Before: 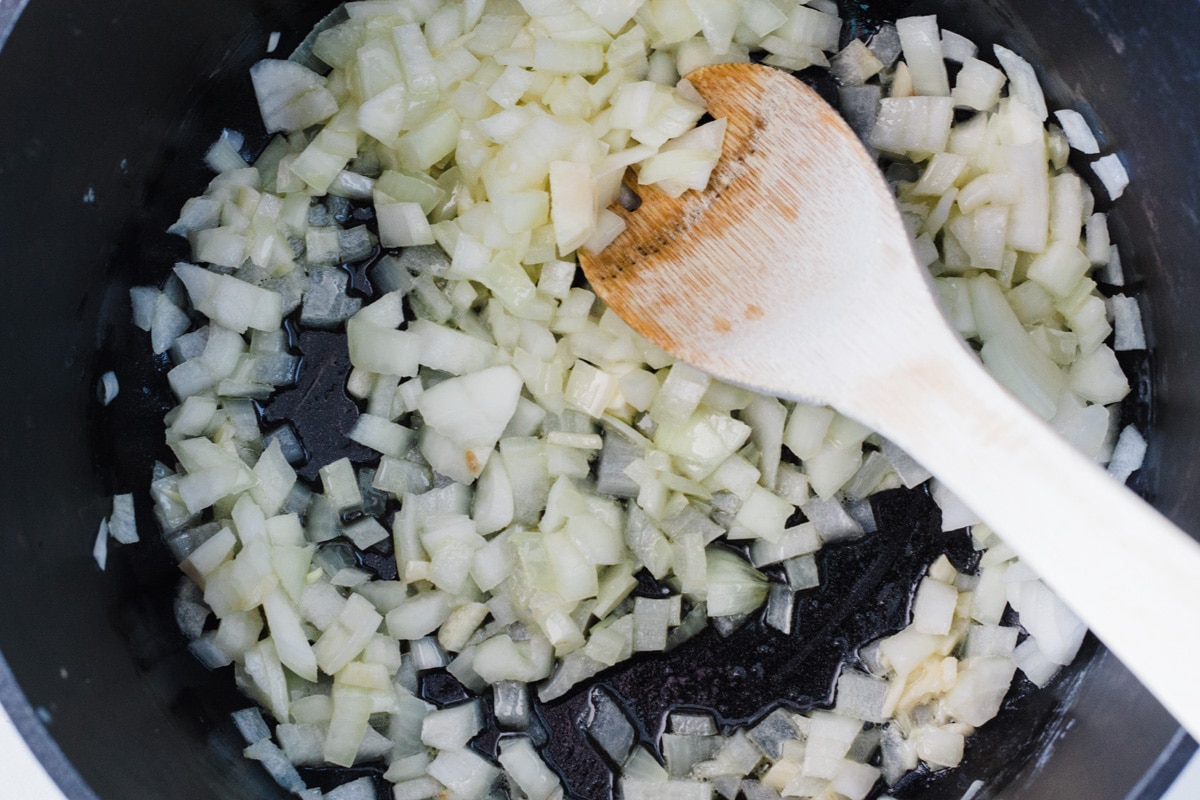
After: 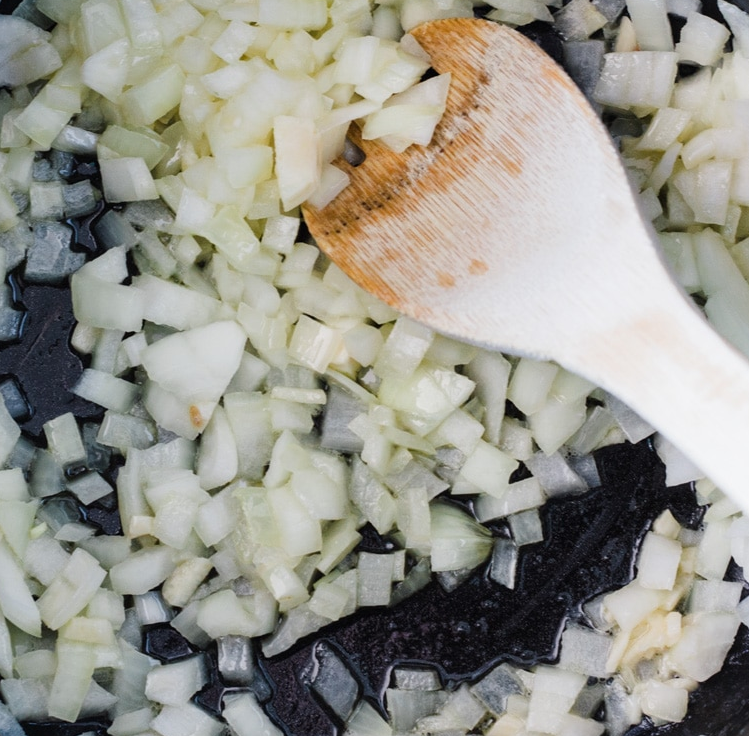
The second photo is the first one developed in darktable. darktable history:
crop and rotate: left 23.041%, top 5.645%, right 14.519%, bottom 2.269%
